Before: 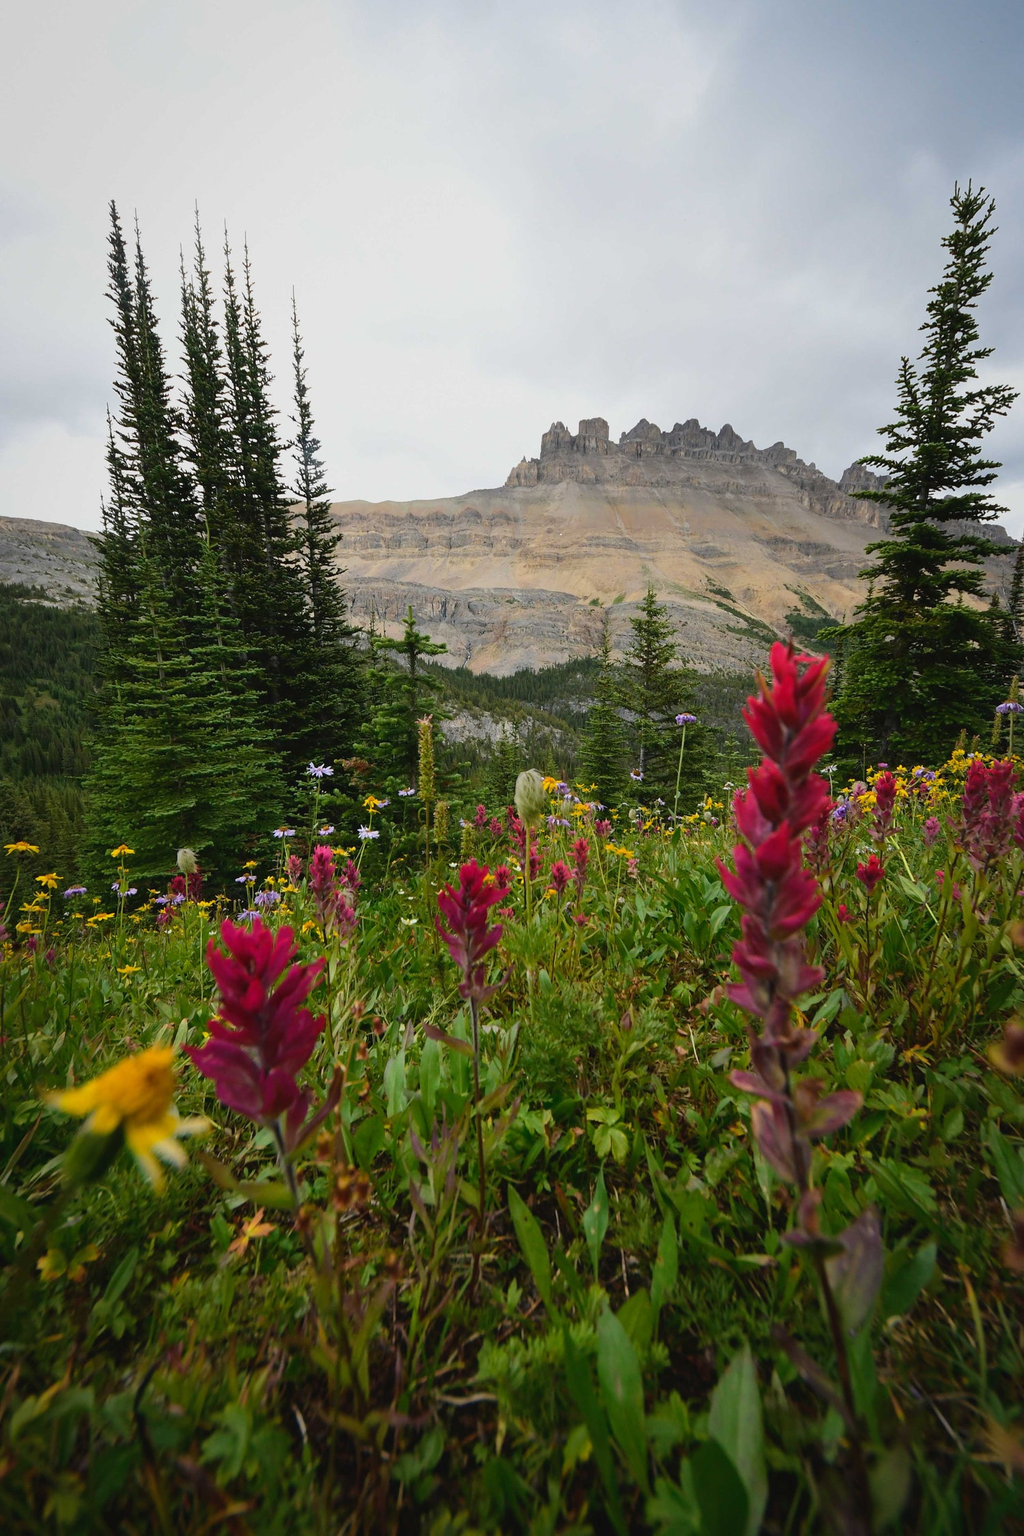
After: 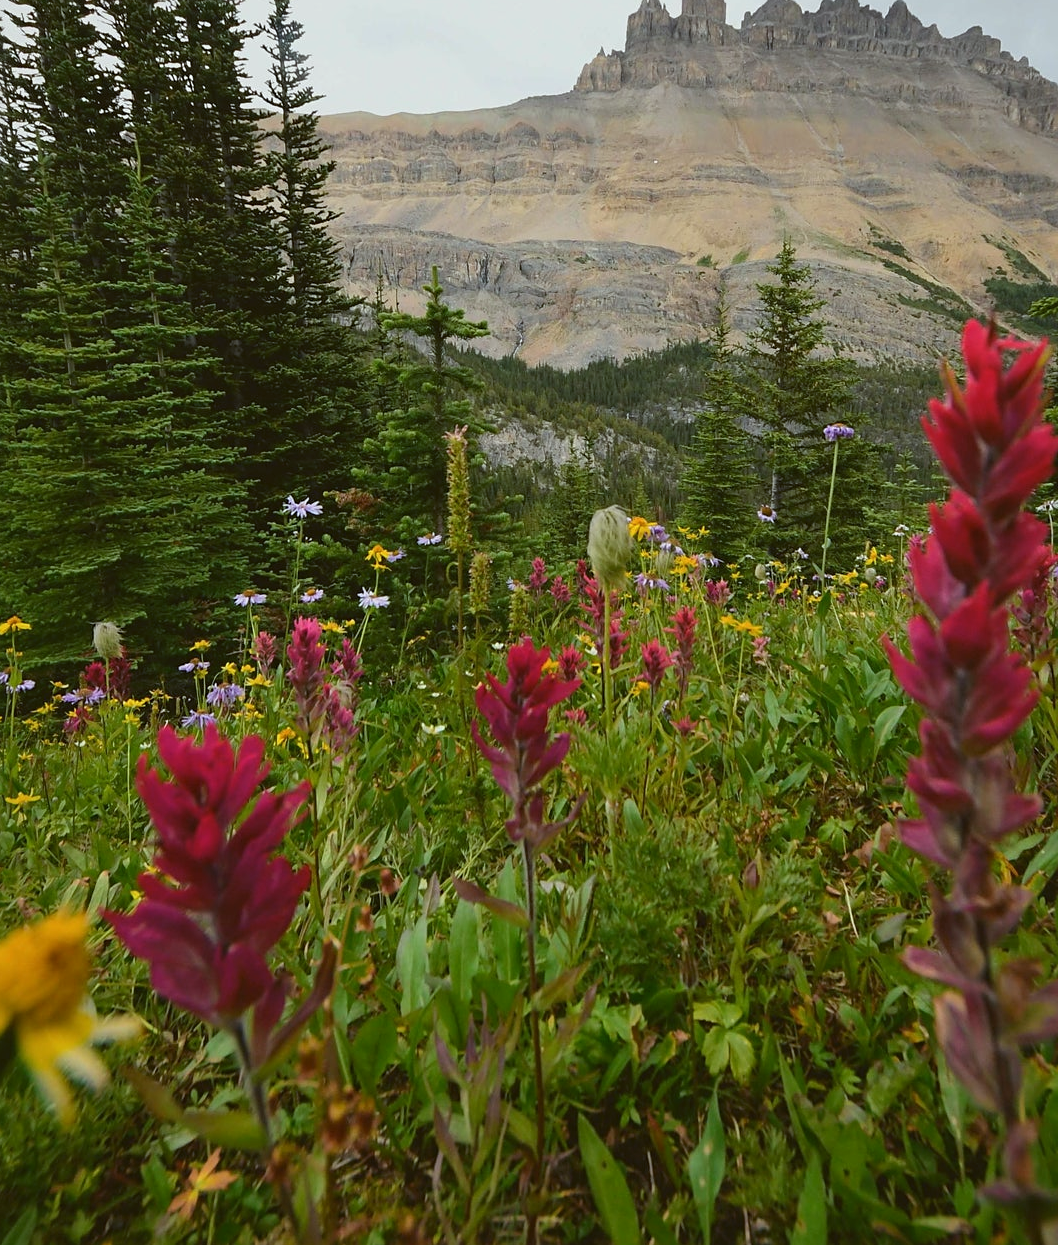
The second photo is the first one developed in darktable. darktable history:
sharpen: amount 0.2
color balance: lift [1.004, 1.002, 1.002, 0.998], gamma [1, 1.007, 1.002, 0.993], gain [1, 0.977, 1.013, 1.023], contrast -3.64%
crop: left 11.123%, top 27.61%, right 18.3%, bottom 17.034%
